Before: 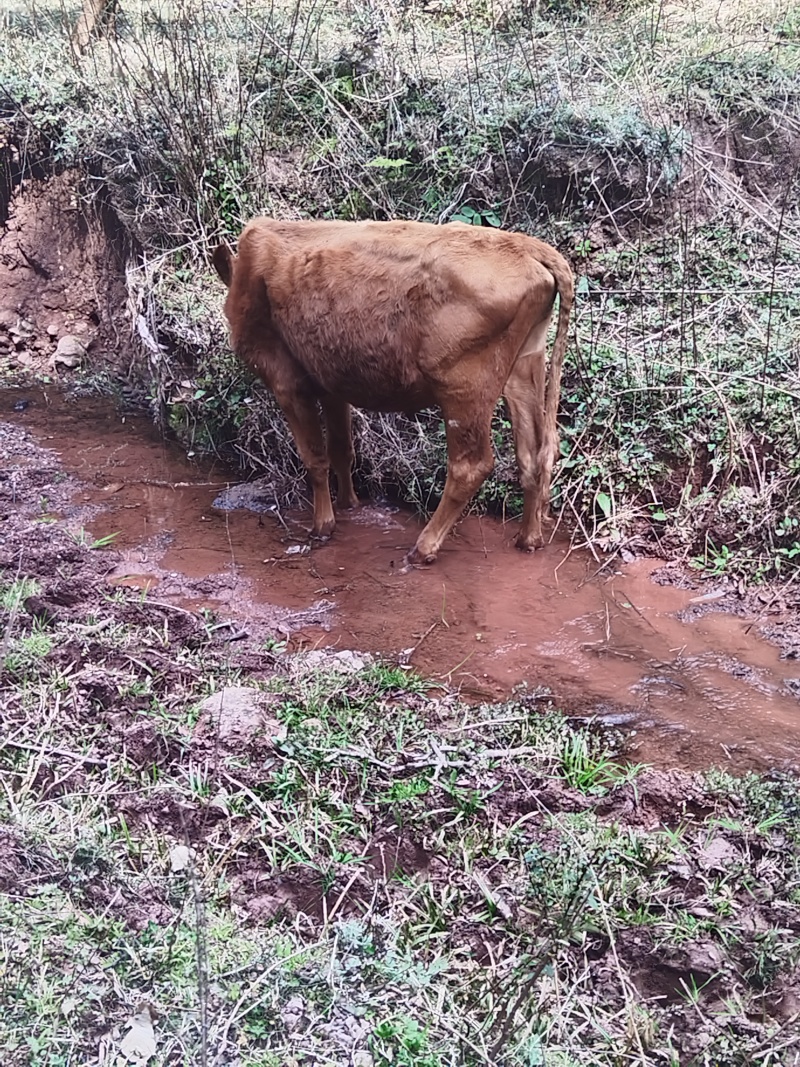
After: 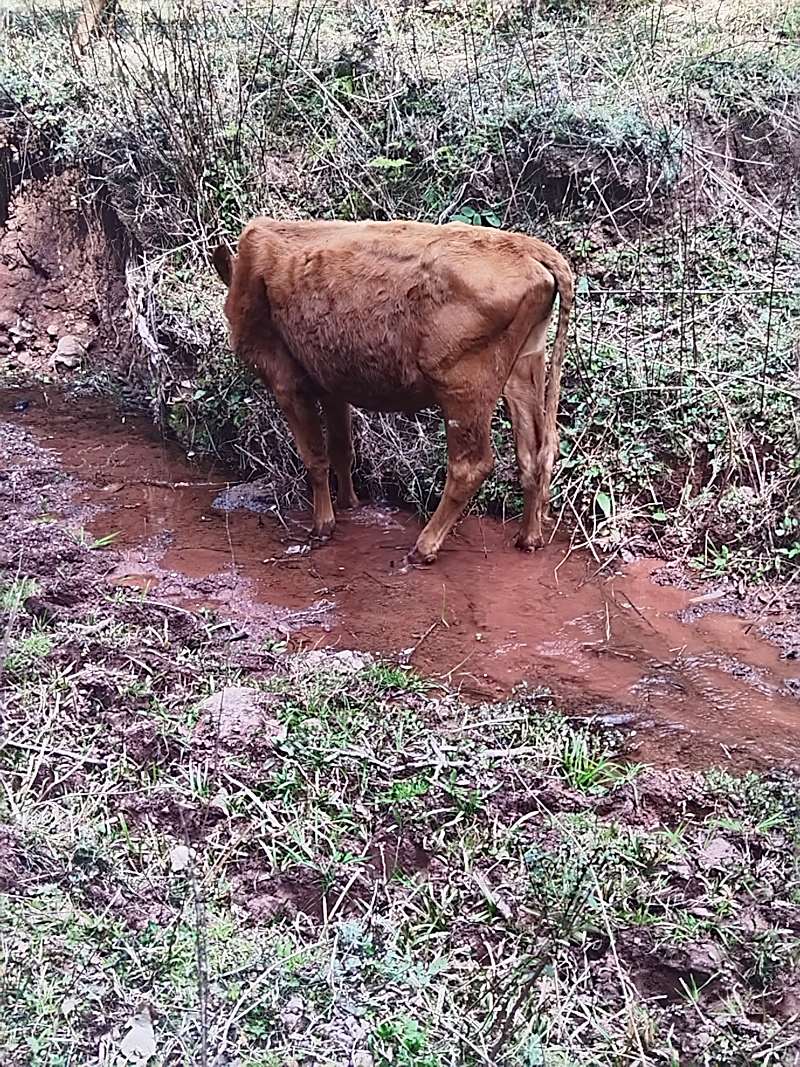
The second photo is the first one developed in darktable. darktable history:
sharpen: on, module defaults
haze removal: strength 0.287, distance 0.255, compatibility mode true, adaptive false
